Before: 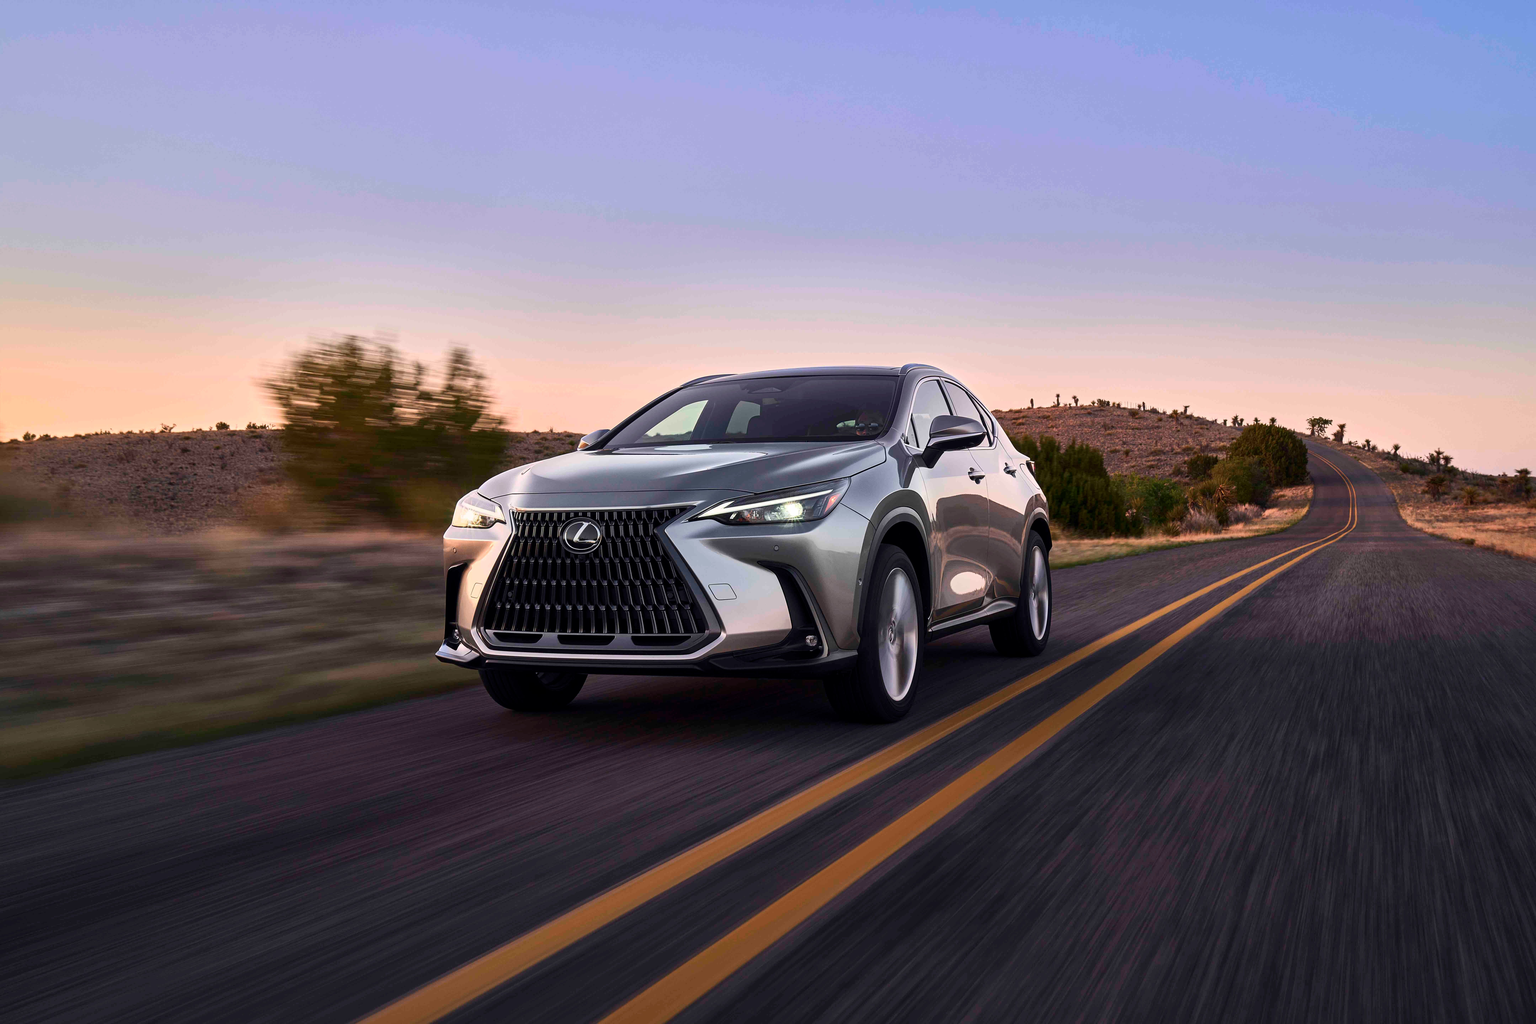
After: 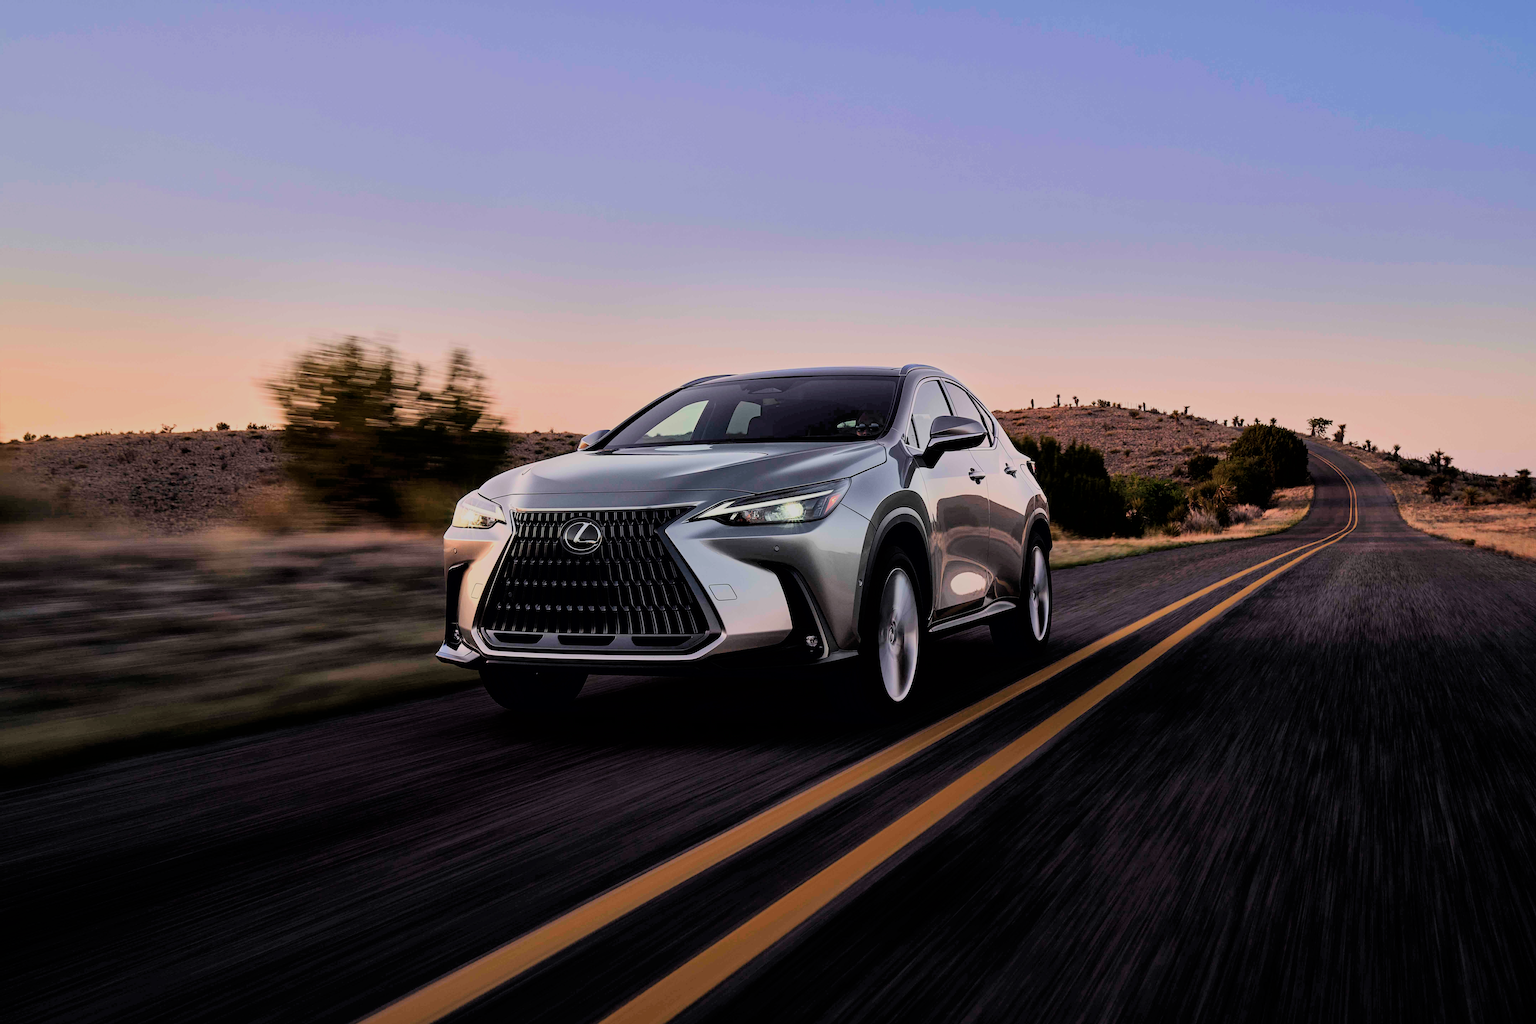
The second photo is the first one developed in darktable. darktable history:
filmic rgb: black relative exposure -4.34 EV, white relative exposure 4.56 EV, threshold 5.97 EV, hardness 2.38, contrast 1.05, color science v6 (2022), enable highlight reconstruction true
